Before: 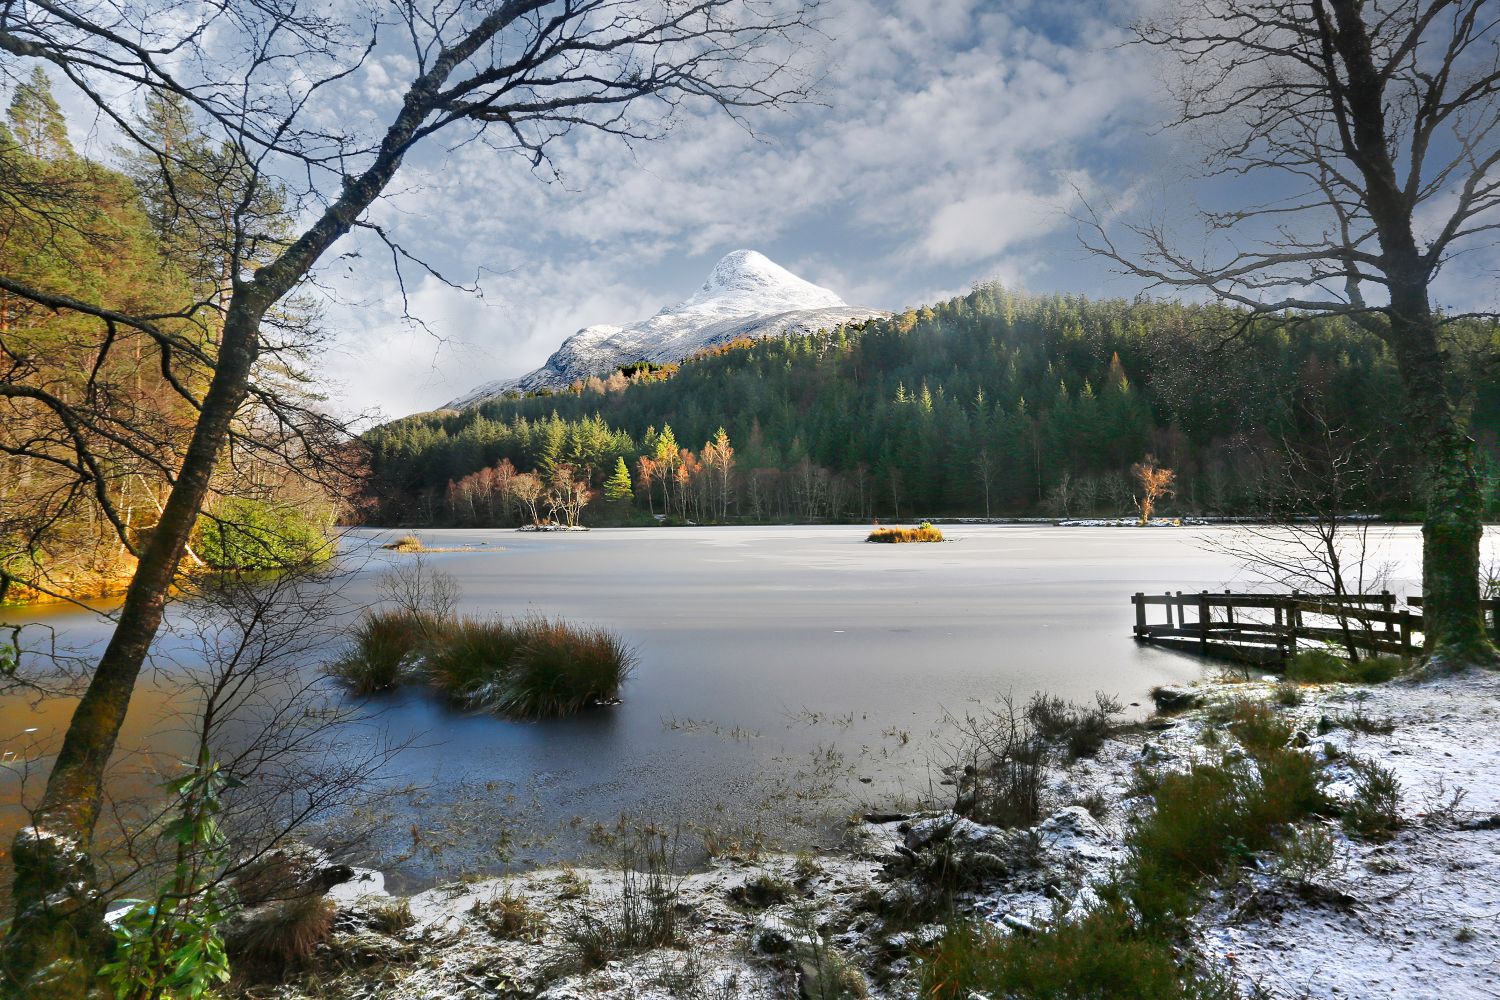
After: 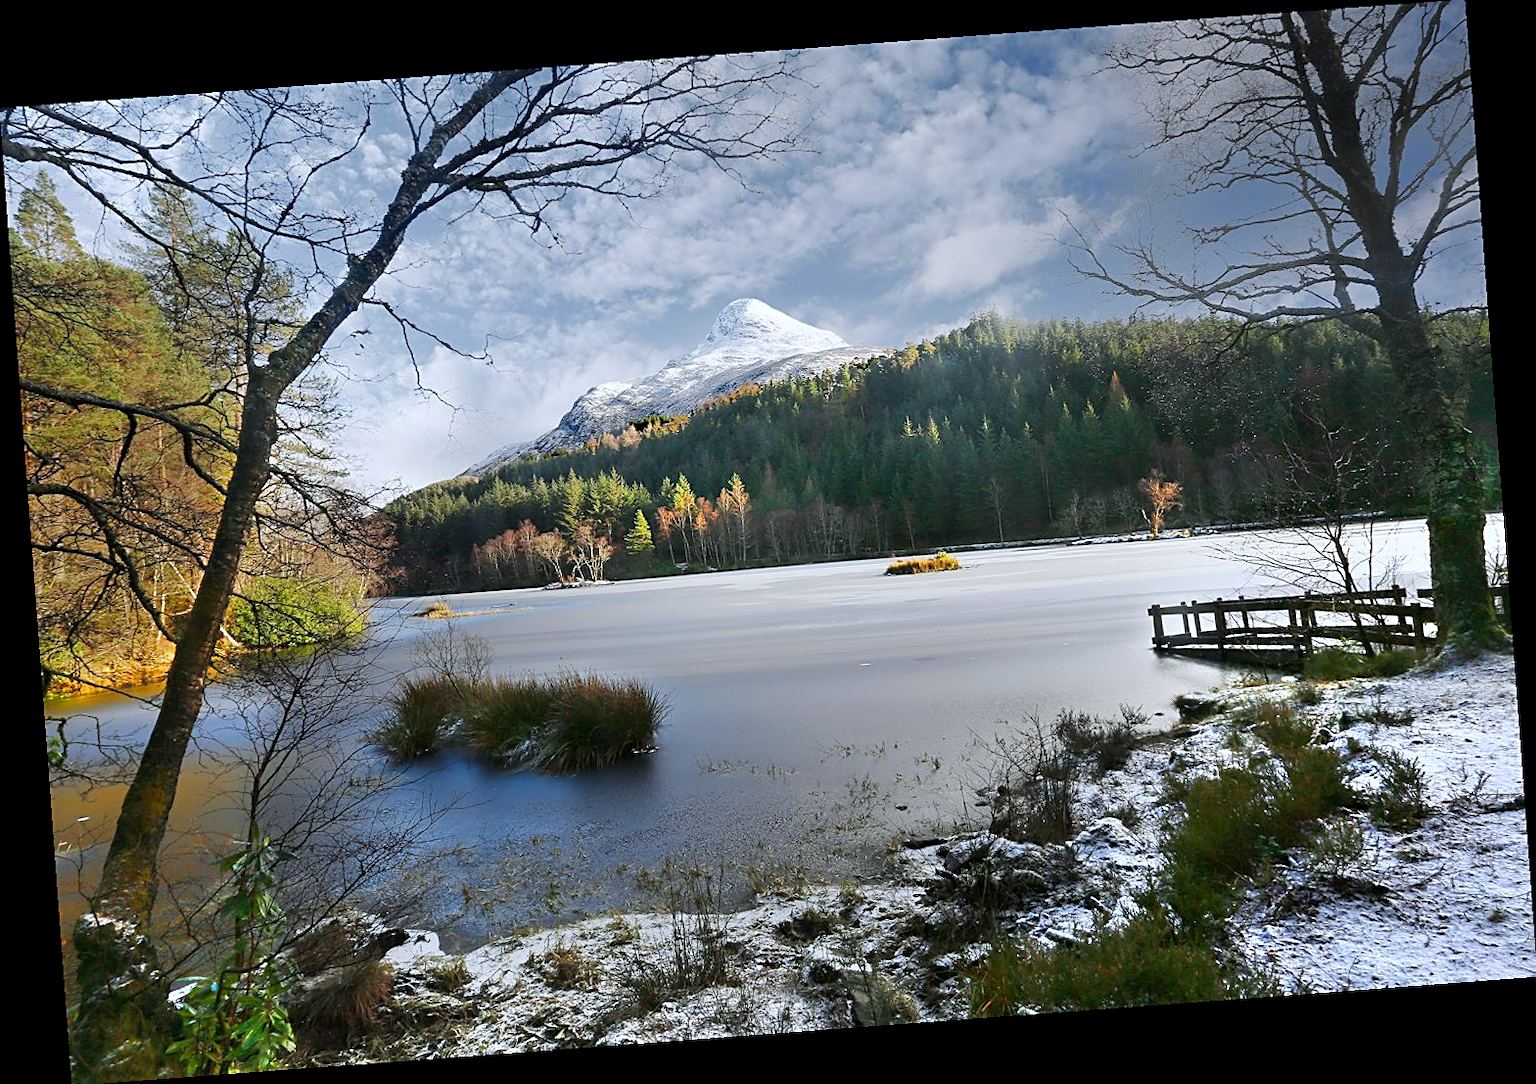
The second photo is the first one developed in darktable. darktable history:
rotate and perspective: rotation -4.25°, automatic cropping off
sharpen: on, module defaults
white balance: red 0.967, blue 1.049
